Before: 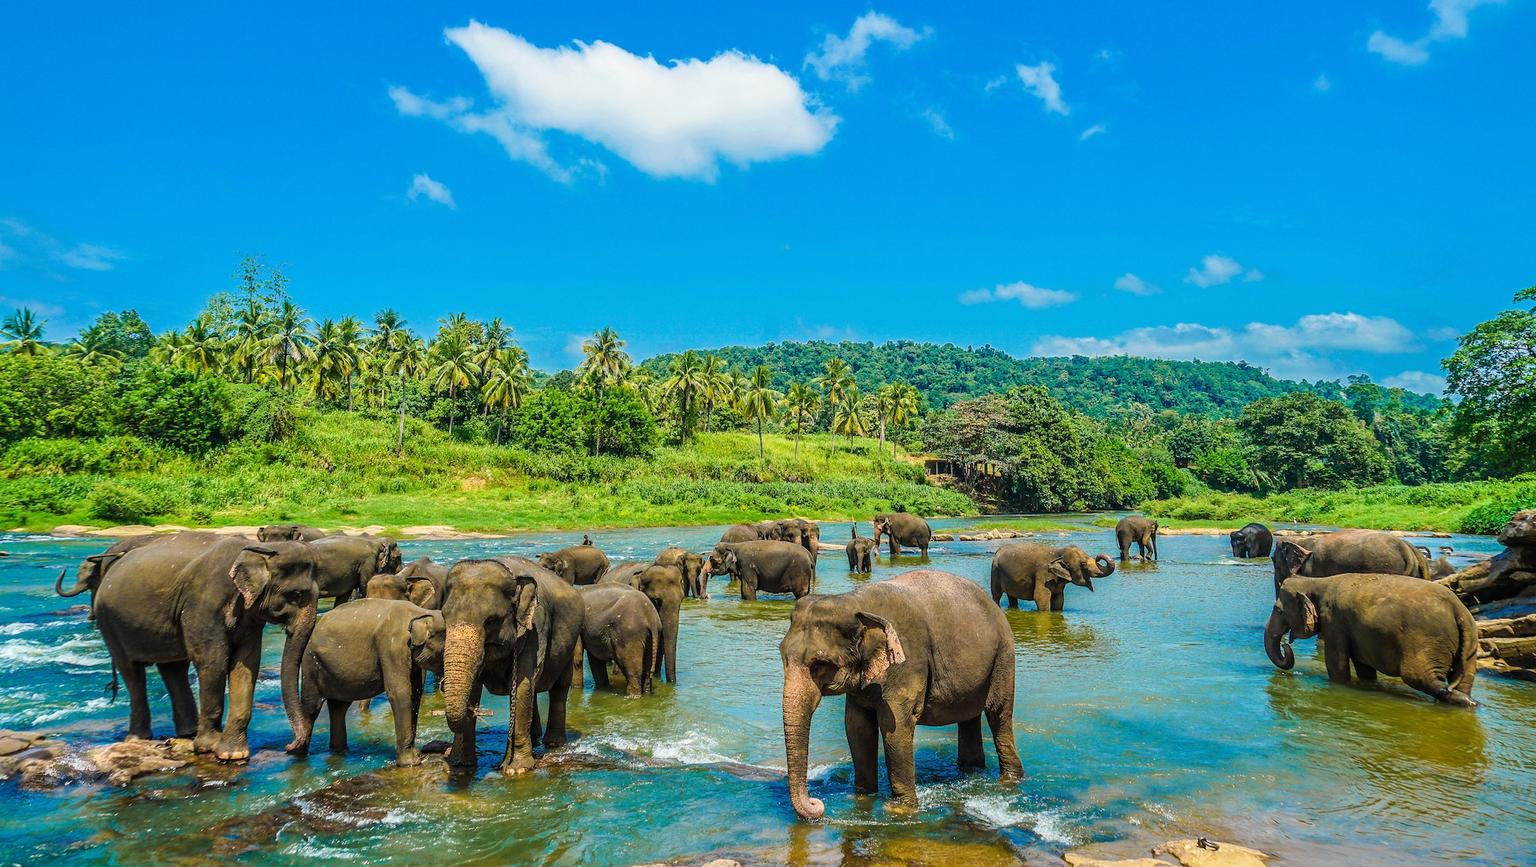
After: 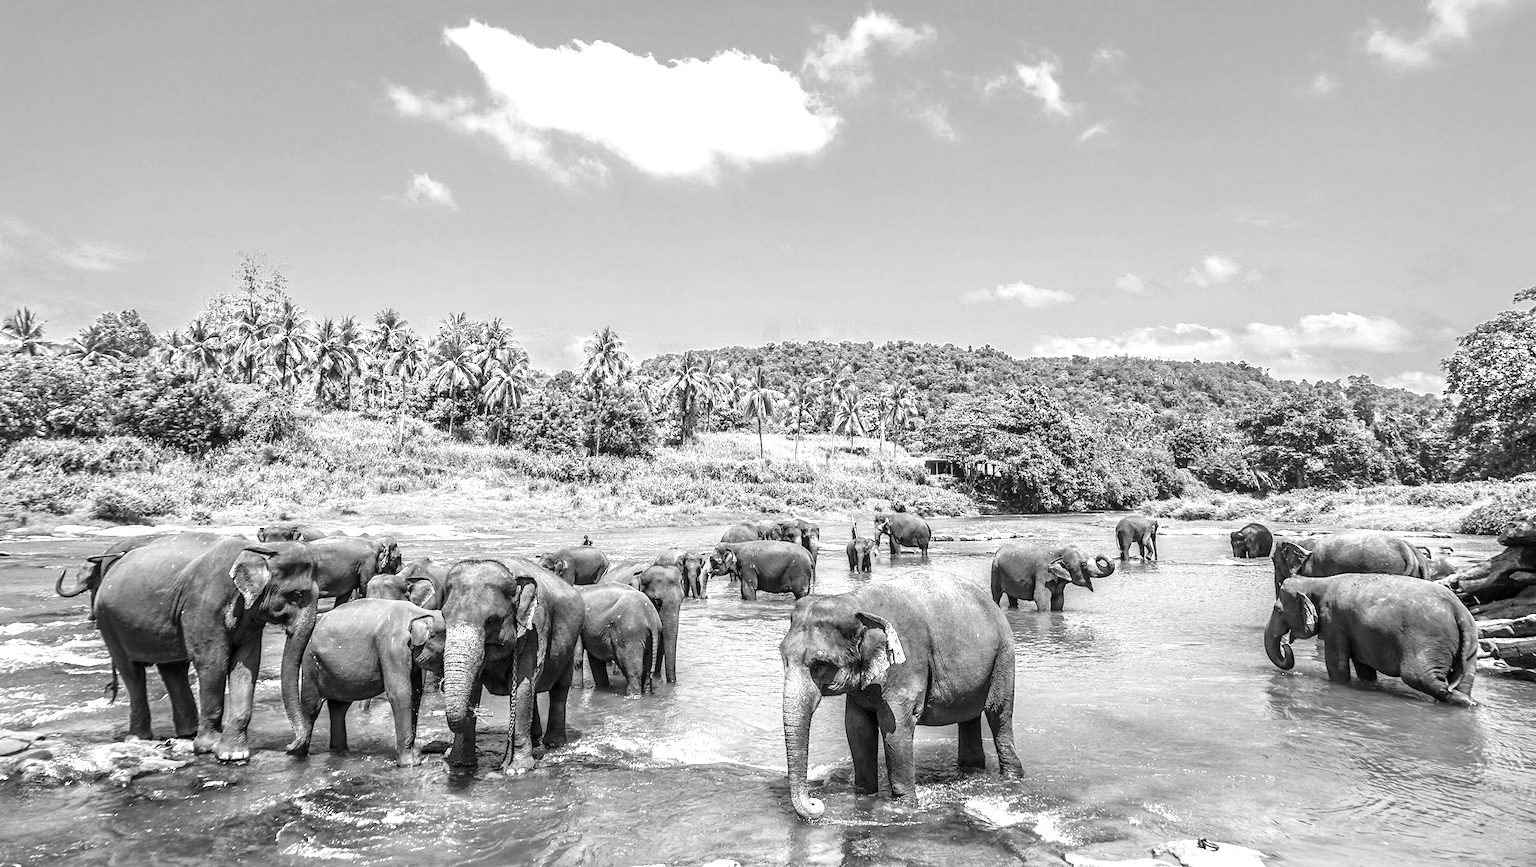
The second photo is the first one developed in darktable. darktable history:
monochrome: on, module defaults
exposure: black level correction 0.001, exposure 1.05 EV, compensate exposure bias true, compensate highlight preservation false
